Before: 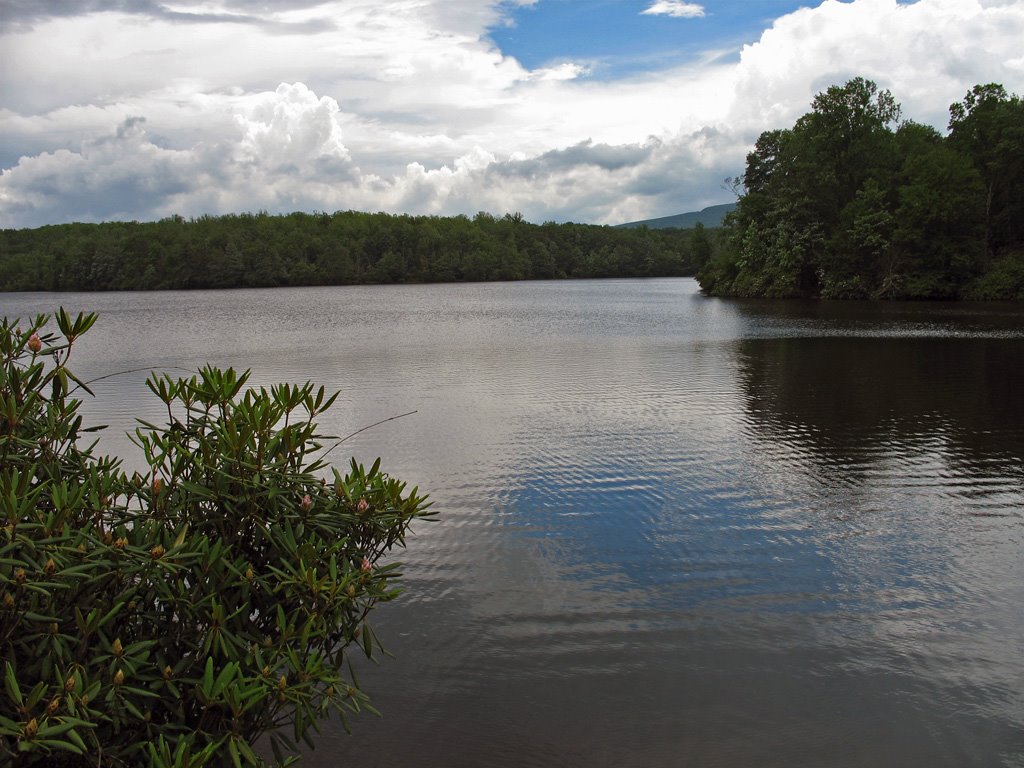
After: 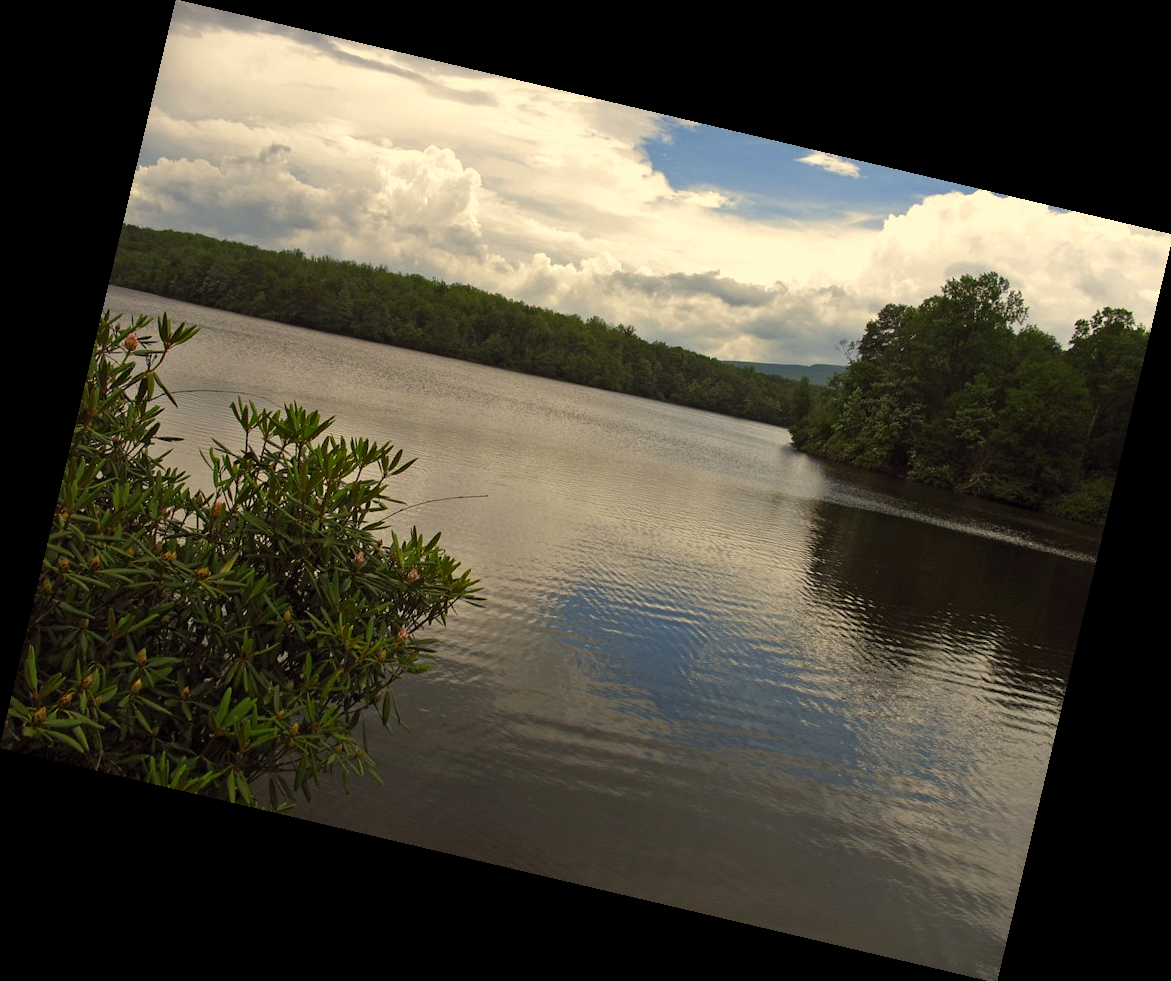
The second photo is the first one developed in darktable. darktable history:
rotate and perspective: rotation 13.27°, automatic cropping off
color correction: highlights a* 2.72, highlights b* 22.8
